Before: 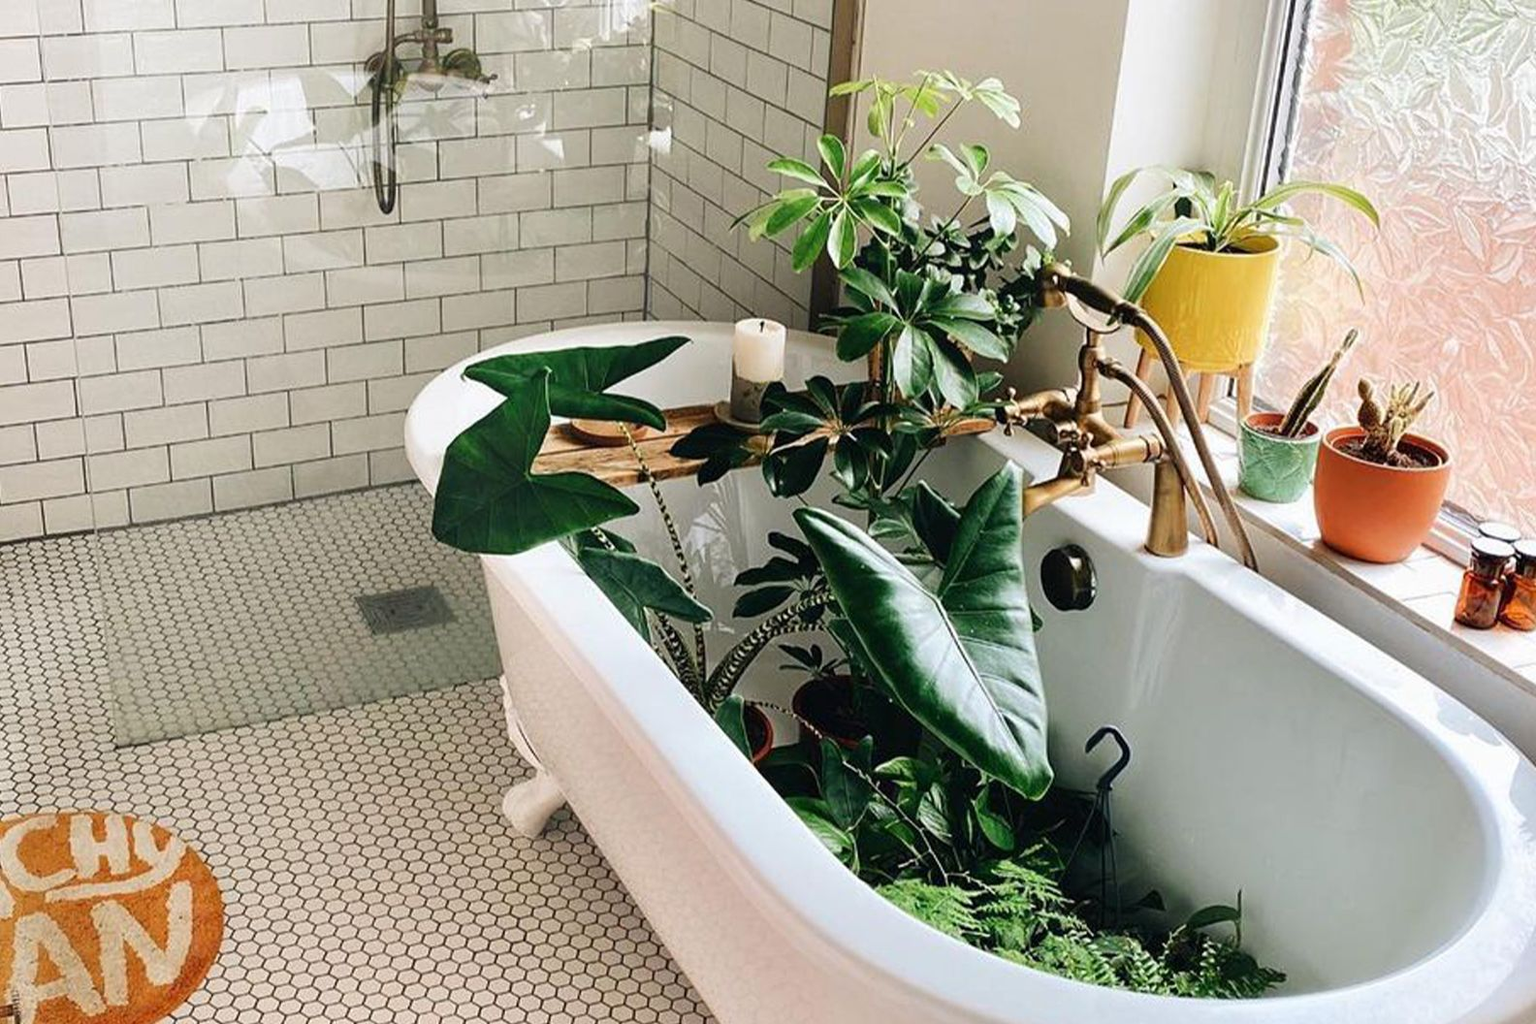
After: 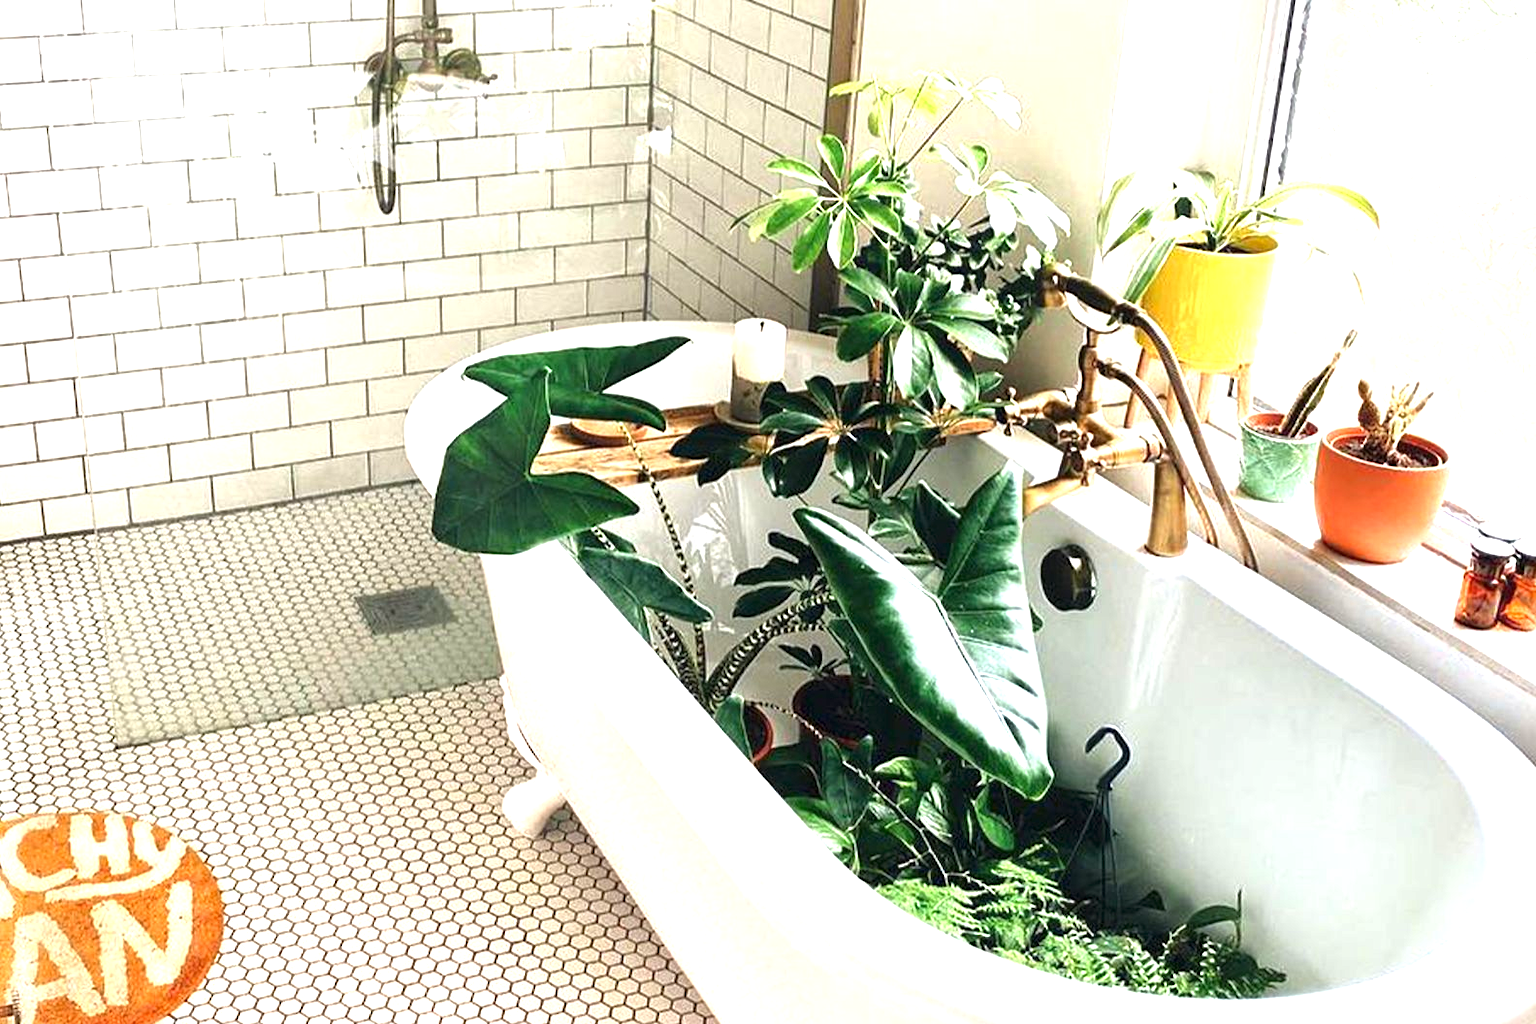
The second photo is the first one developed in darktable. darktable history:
local contrast: mode bilateral grid, contrast 20, coarseness 50, detail 132%, midtone range 0.2
exposure: black level correction 0, exposure 1.2 EV, compensate highlight preservation false
